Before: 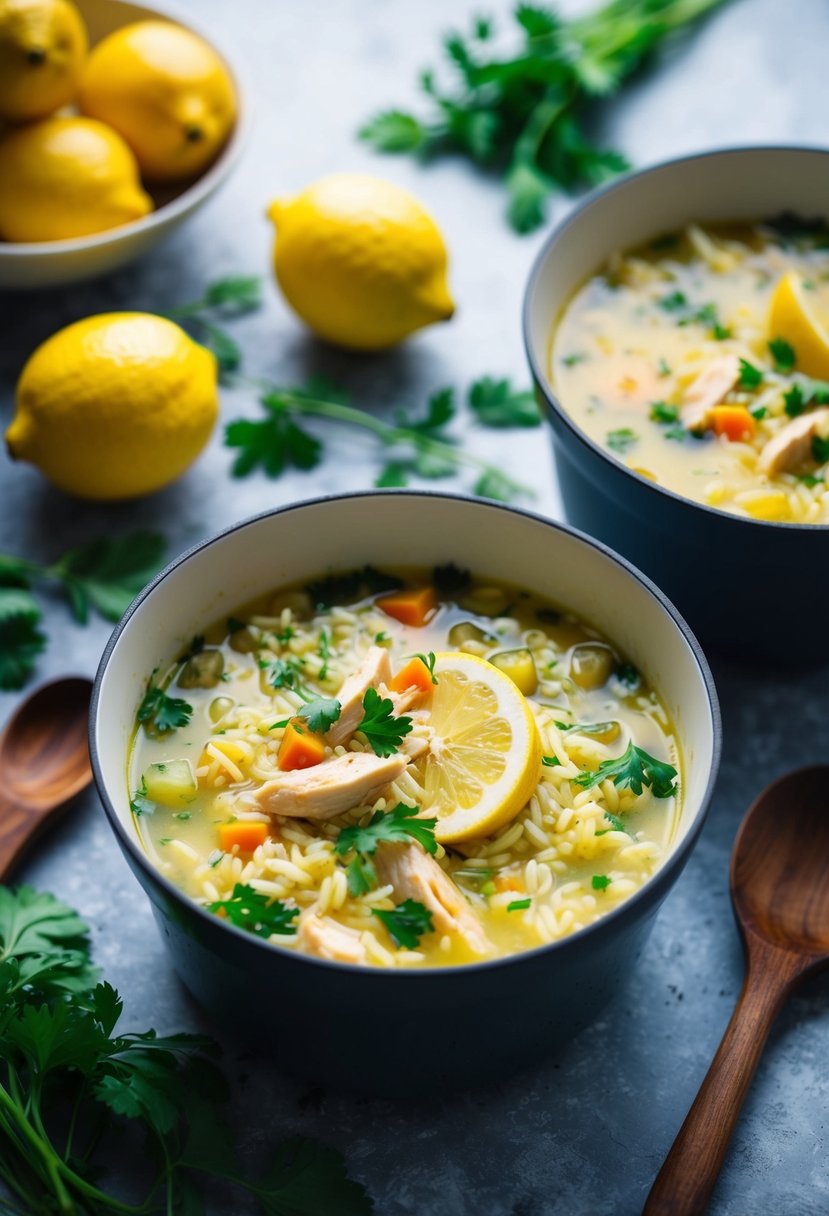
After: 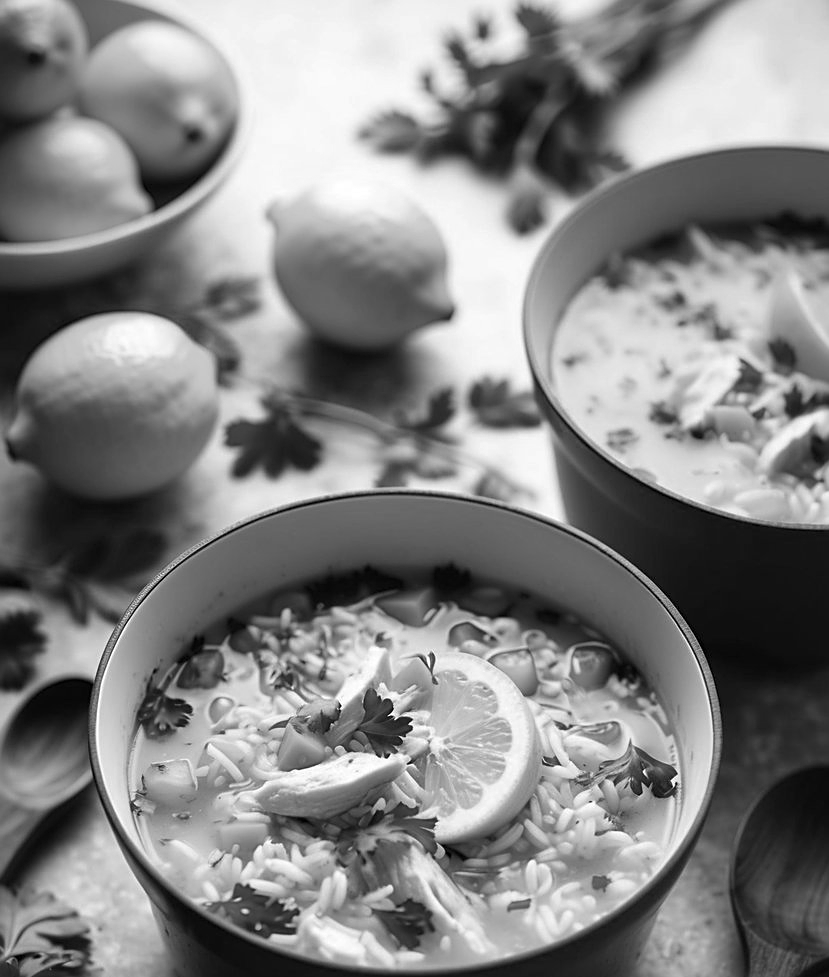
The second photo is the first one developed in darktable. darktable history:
white balance: red 1.188, blue 1.11
color calibration: output gray [0.21, 0.42, 0.37, 0], gray › normalize channels true, illuminant same as pipeline (D50), adaptation XYZ, x 0.346, y 0.359, gamut compression 0
crop: bottom 19.644%
sharpen: on, module defaults
